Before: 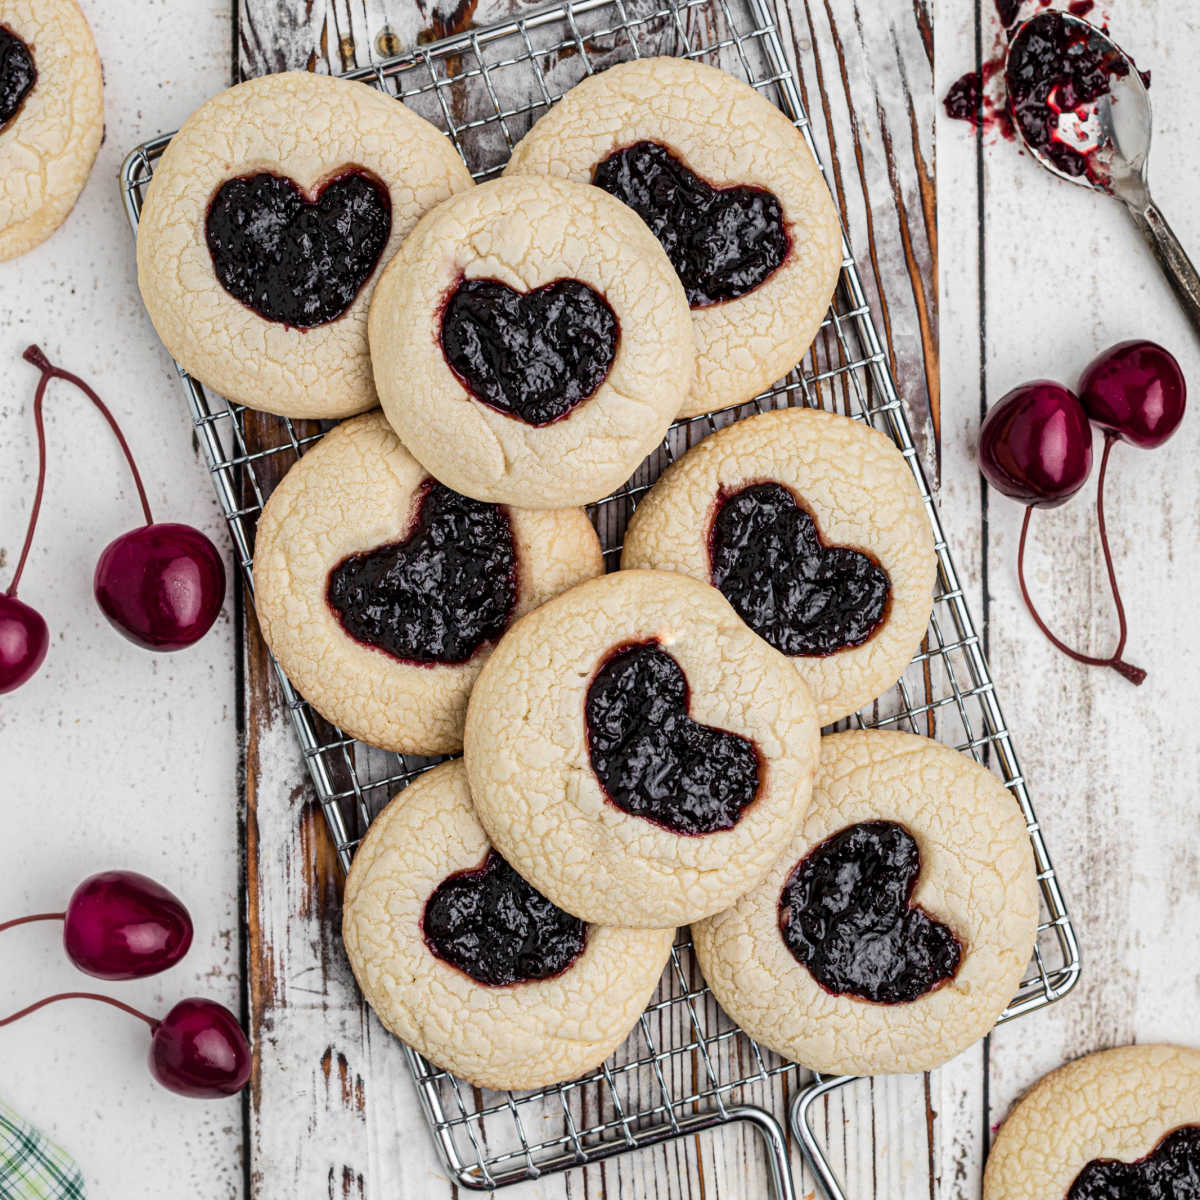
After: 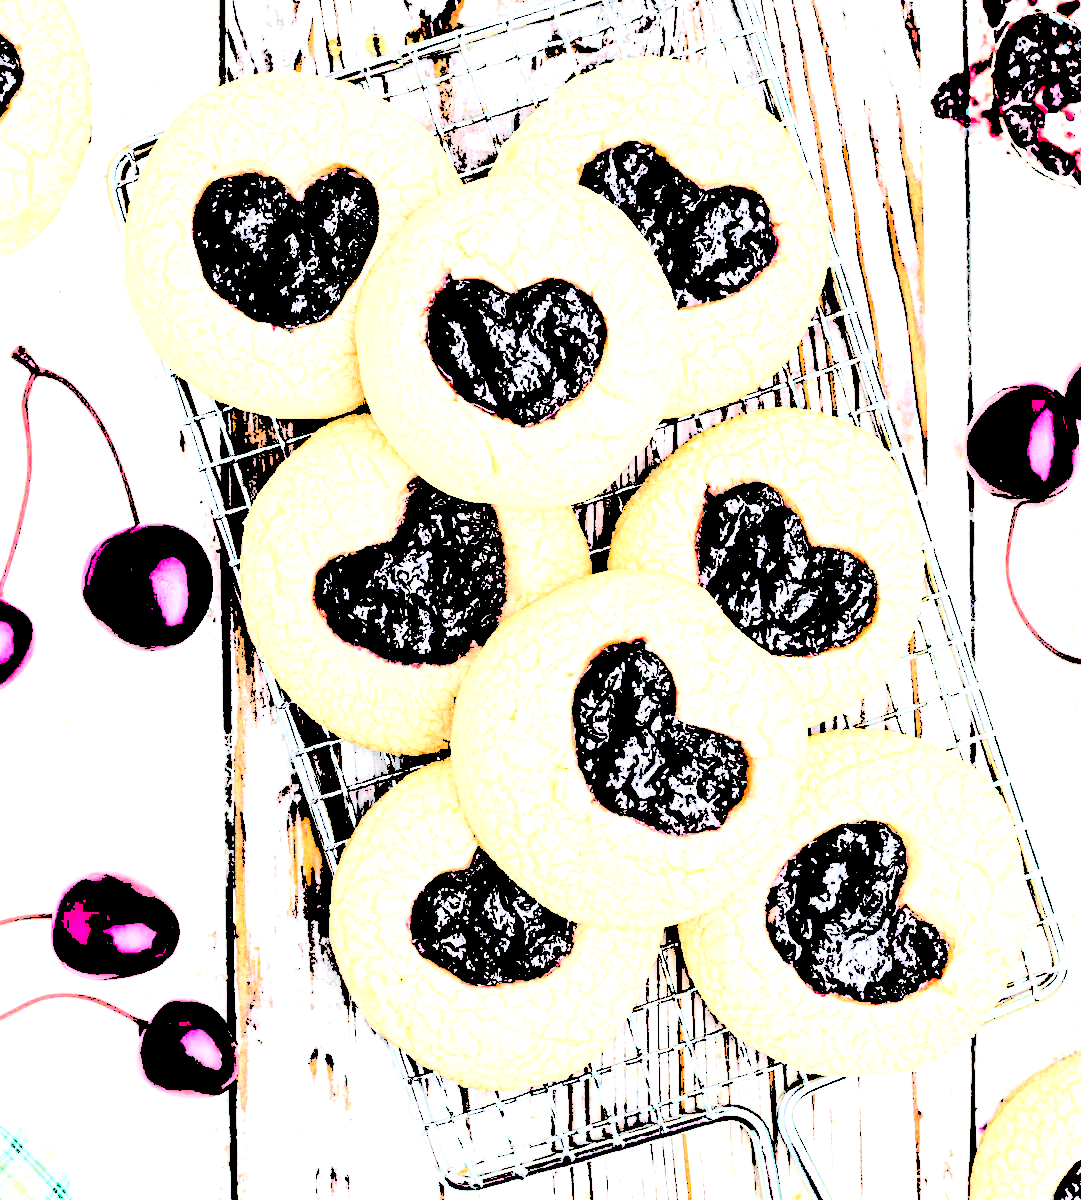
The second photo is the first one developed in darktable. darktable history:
crop and rotate: left 1.088%, right 8.807%
levels: levels [0.246, 0.246, 0.506]
white balance: red 0.982, blue 1.018
